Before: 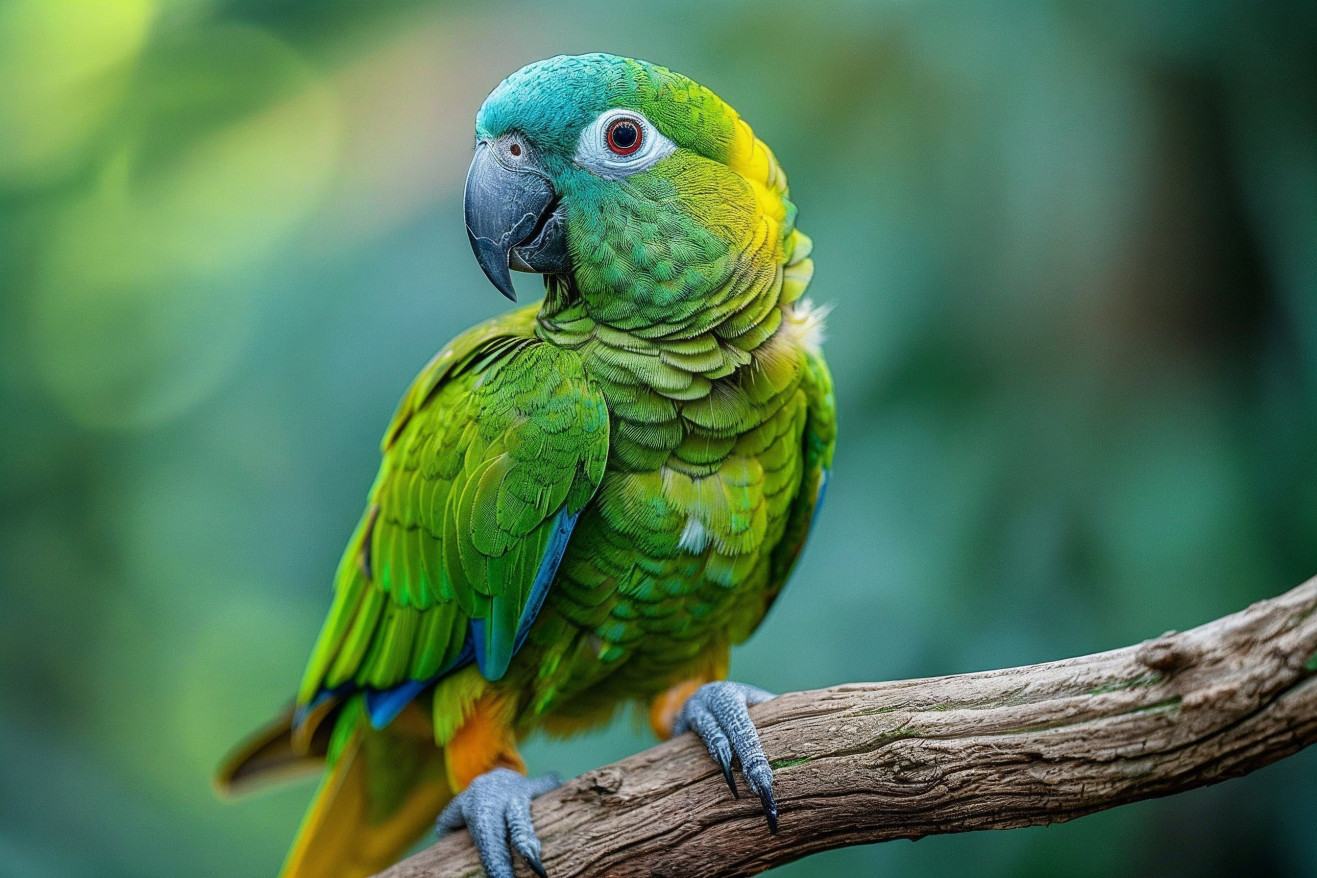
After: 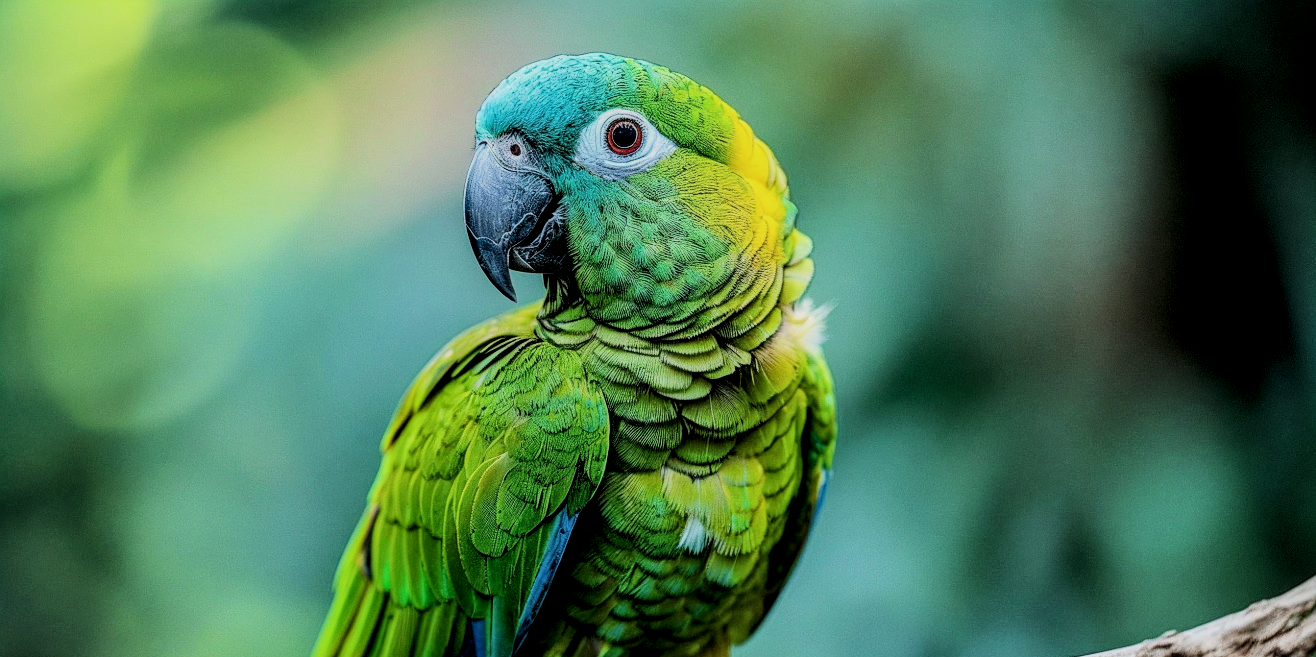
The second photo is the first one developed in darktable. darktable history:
crop: bottom 24.967%
local contrast: detail 130%
filmic rgb: black relative exposure -6.15 EV, white relative exposure 6.96 EV, hardness 2.23, color science v6 (2022)
tone equalizer: -8 EV -0.75 EV, -7 EV -0.7 EV, -6 EV -0.6 EV, -5 EV -0.4 EV, -3 EV 0.4 EV, -2 EV 0.6 EV, -1 EV 0.7 EV, +0 EV 0.75 EV, edges refinement/feathering 500, mask exposure compensation -1.57 EV, preserve details no
